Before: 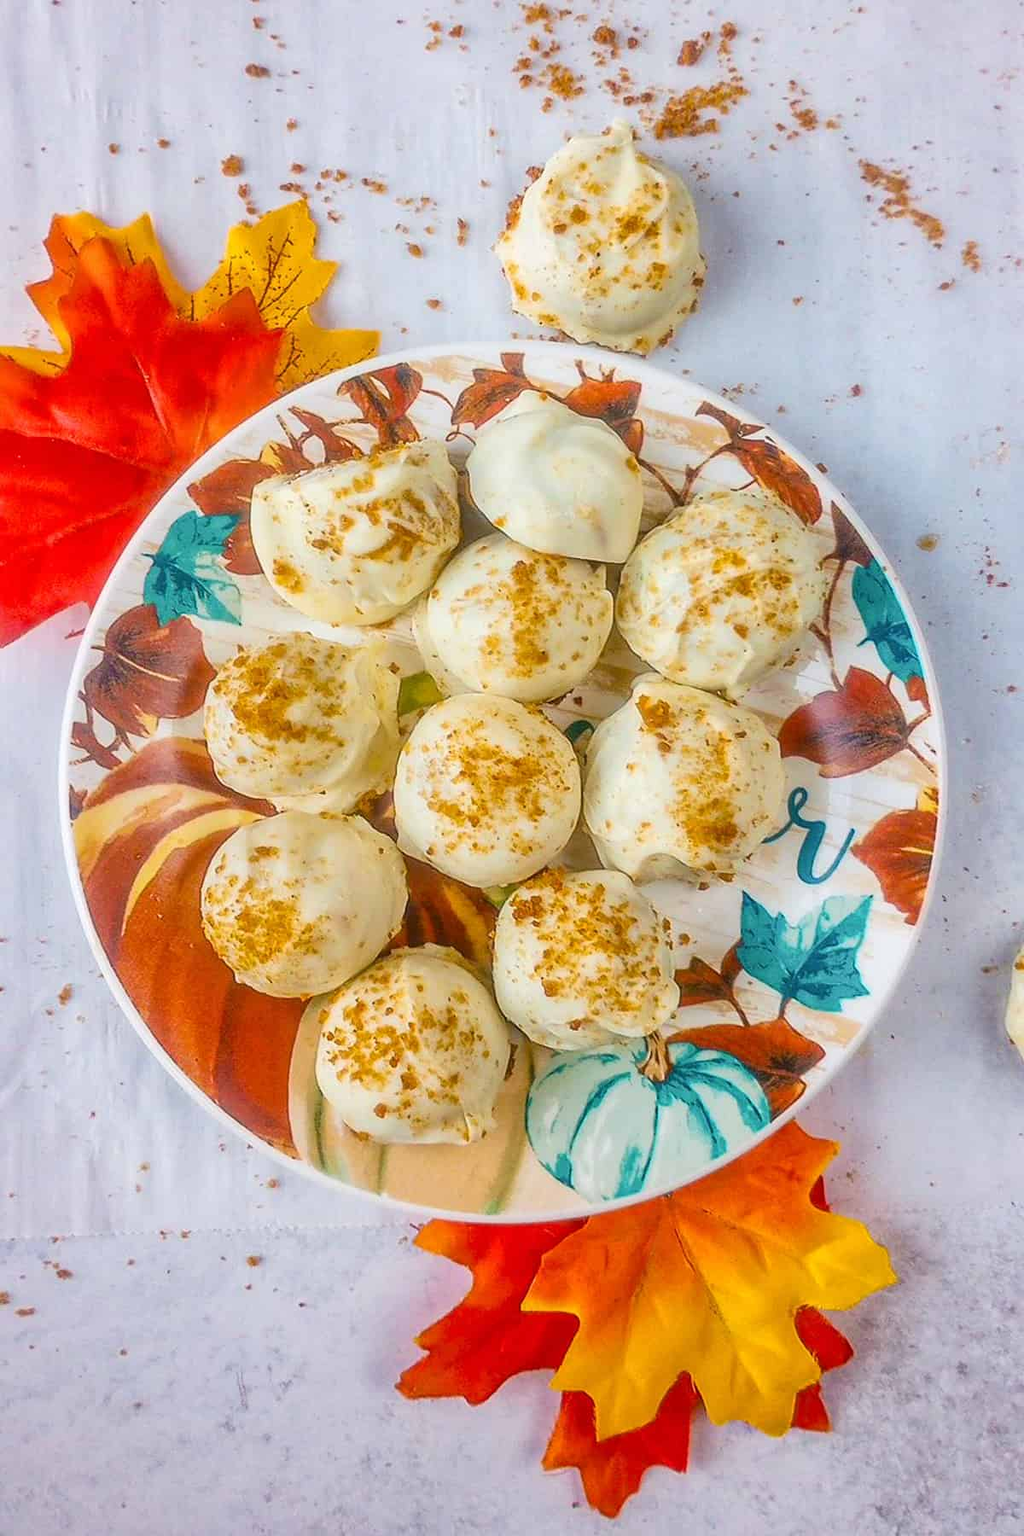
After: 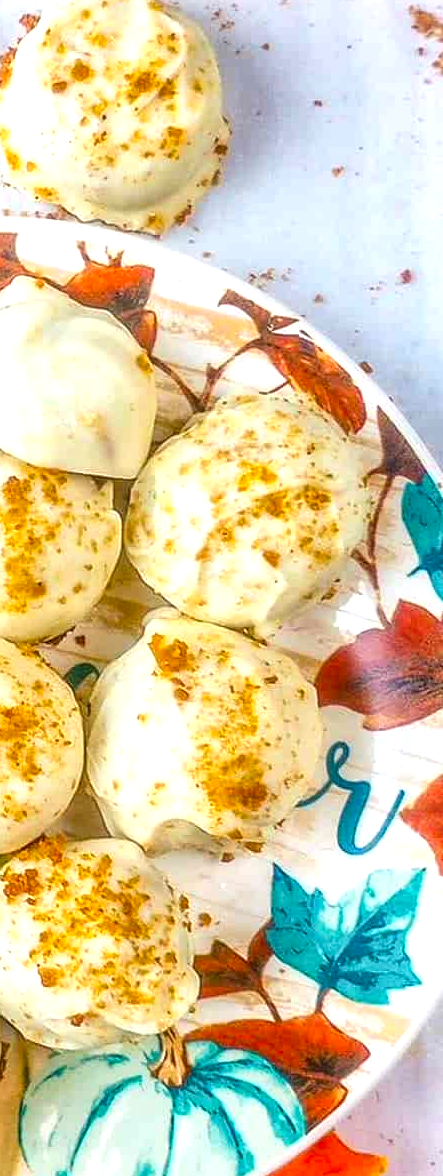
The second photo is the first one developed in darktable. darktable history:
contrast brightness saturation: saturation 0.123
crop and rotate: left 49.786%, top 10.098%, right 13.244%, bottom 24.528%
exposure: black level correction 0, exposure 0.591 EV, compensate highlight preservation false
local contrast: on, module defaults
